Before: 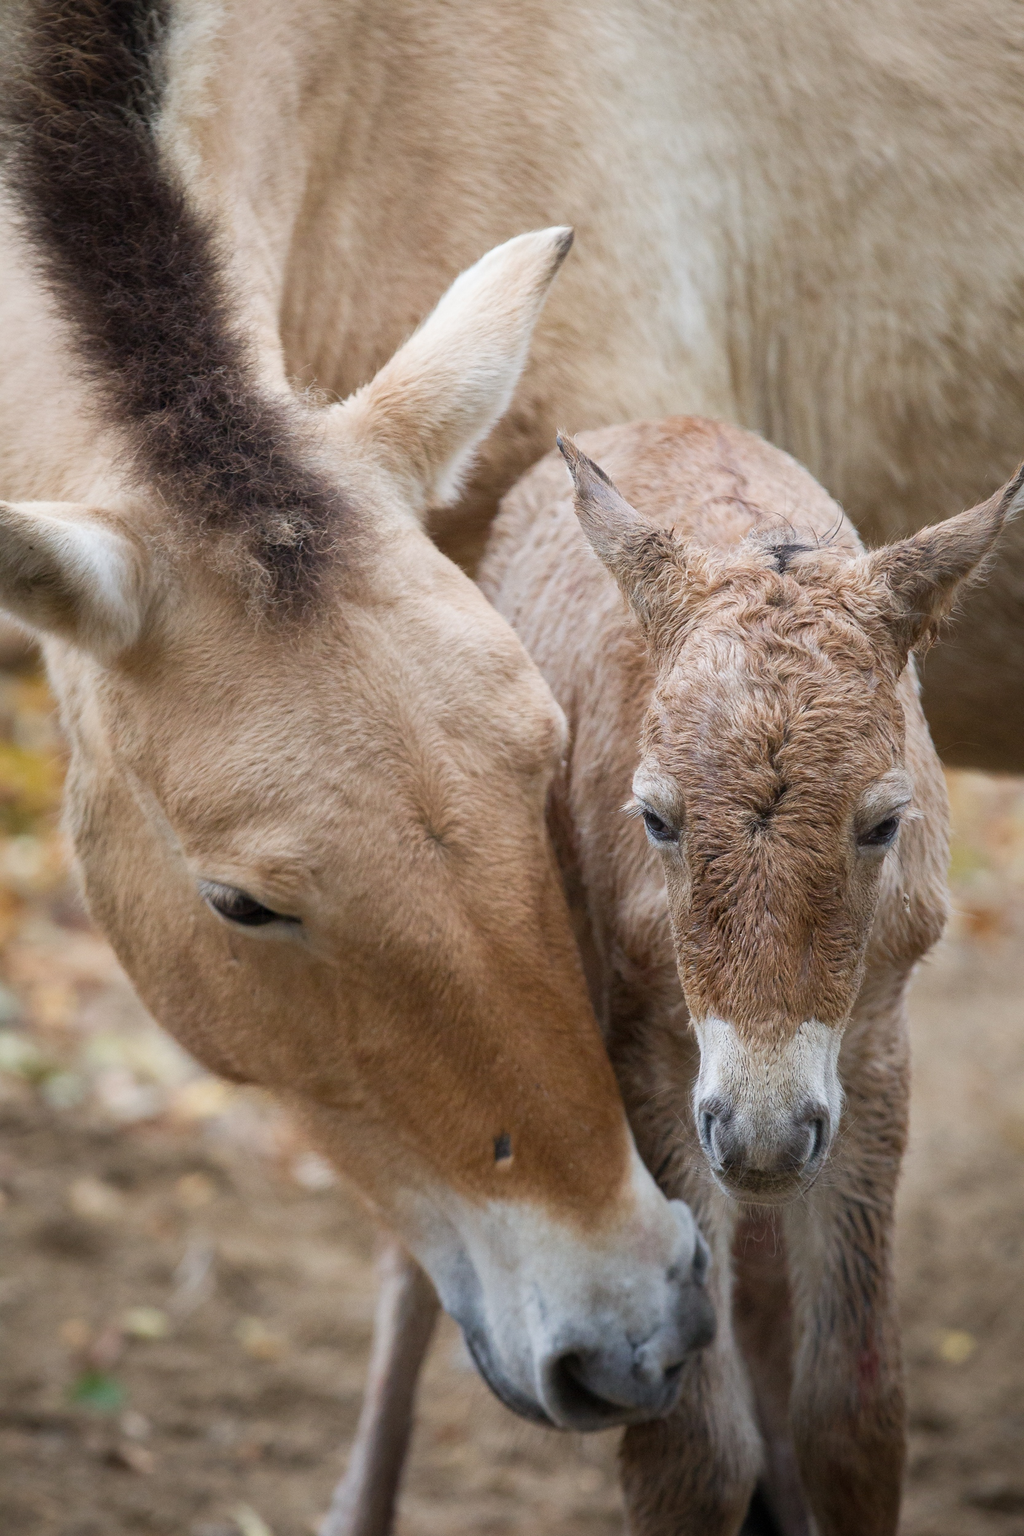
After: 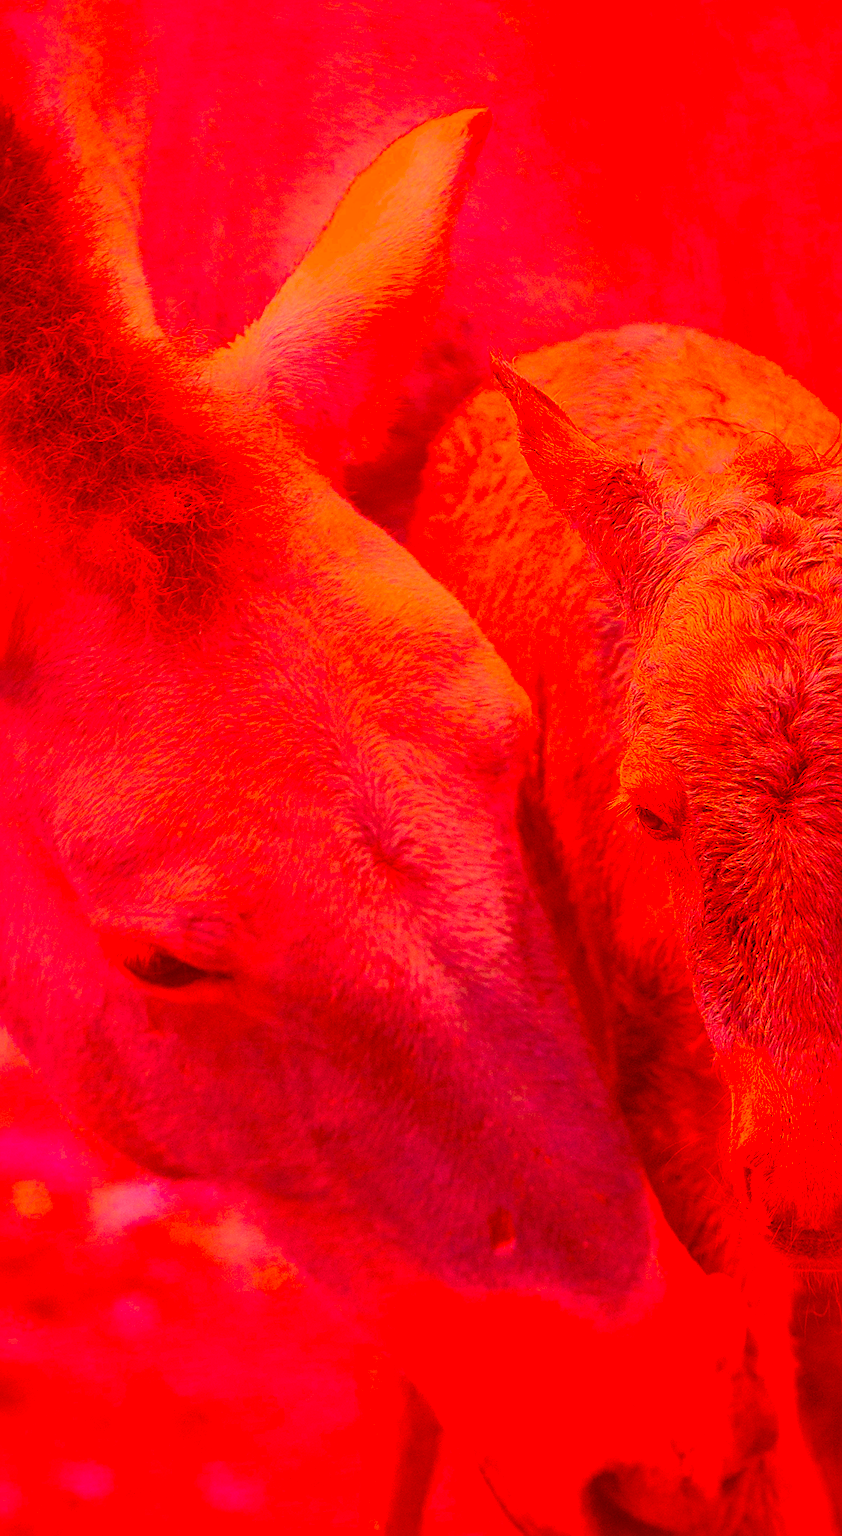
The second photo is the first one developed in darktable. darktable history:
rotate and perspective: rotation -5°, crop left 0.05, crop right 0.952, crop top 0.11, crop bottom 0.89
shadows and highlights: on, module defaults
sharpen: on, module defaults
color correction: highlights a* -39.68, highlights b* -40, shadows a* -40, shadows b* -40, saturation -3
bloom: size 9%, threshold 100%, strength 7%
crop and rotate: left 12.648%, right 20.685%
exposure: black level correction 0.001, exposure 0.3 EV, compensate highlight preservation false
